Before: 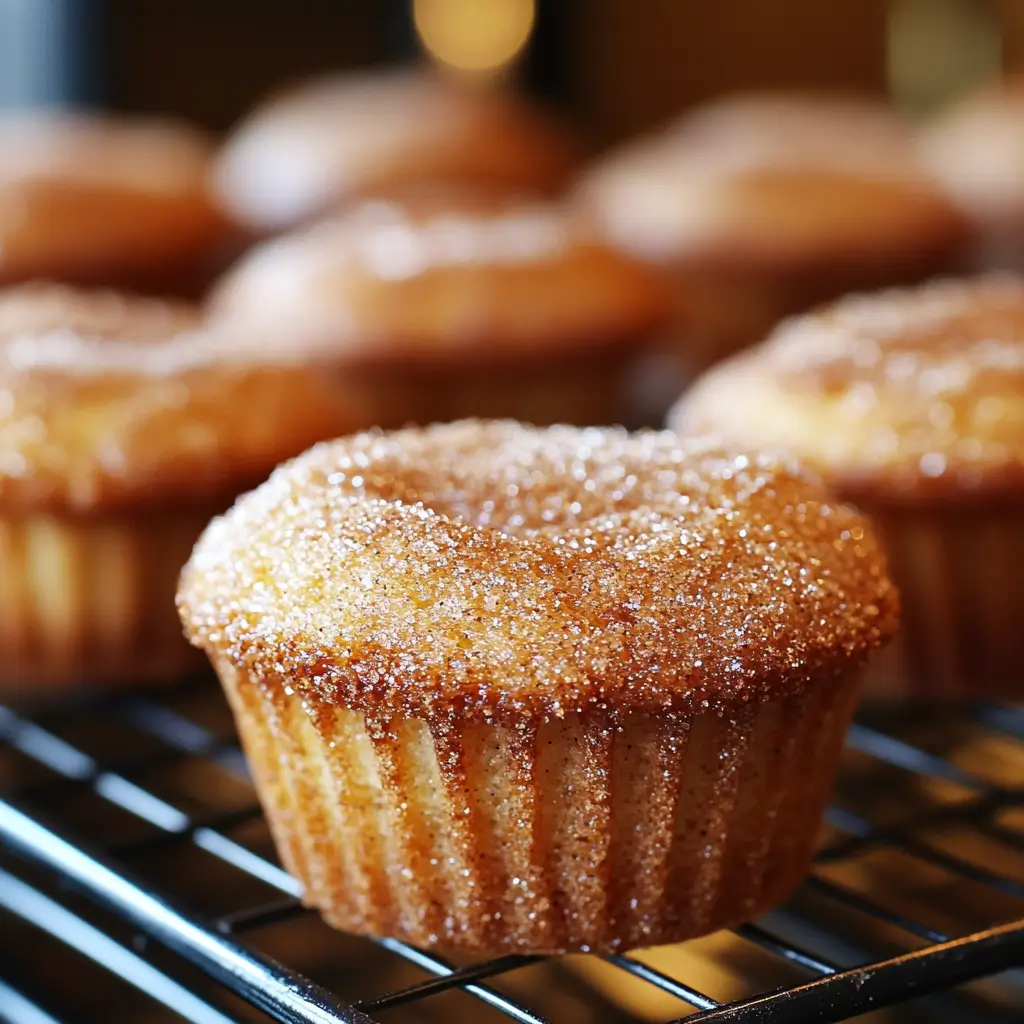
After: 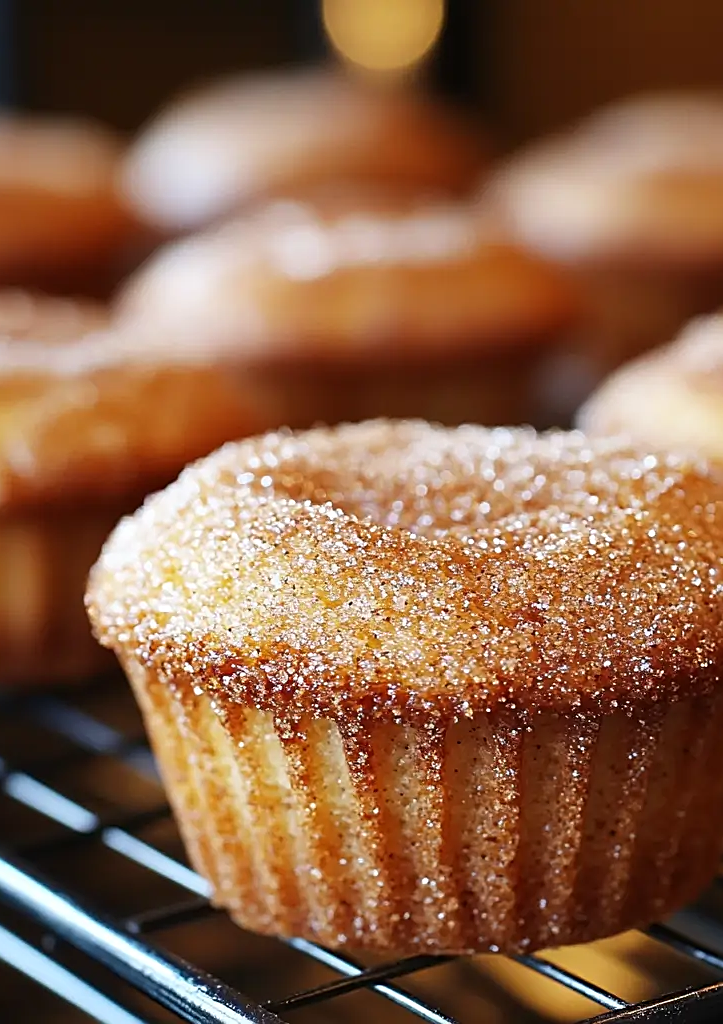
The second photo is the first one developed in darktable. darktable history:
sharpen: on, module defaults
crop and rotate: left 8.95%, right 20.358%
tone equalizer: on, module defaults
